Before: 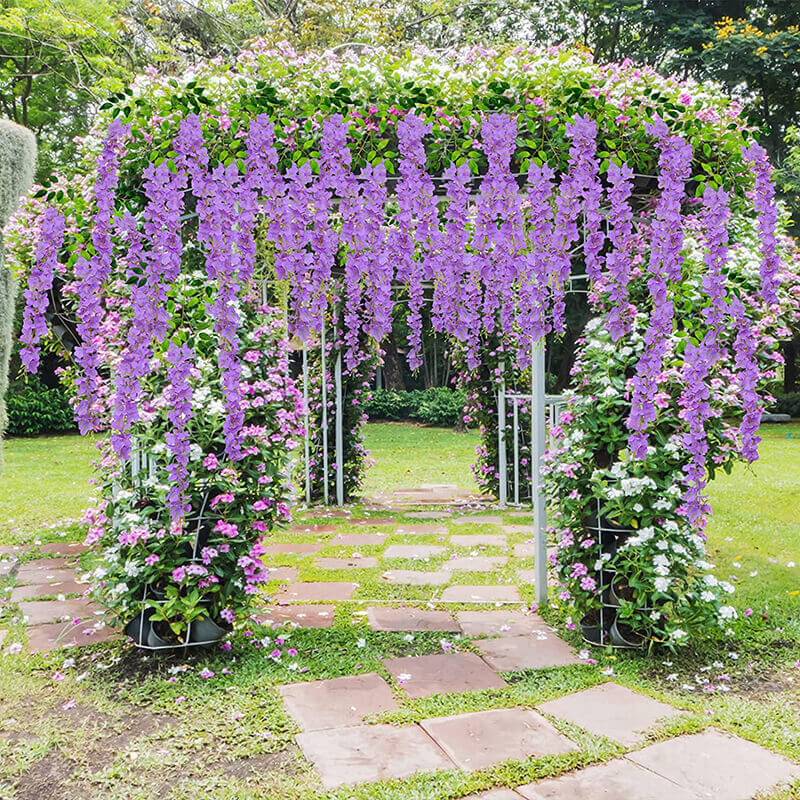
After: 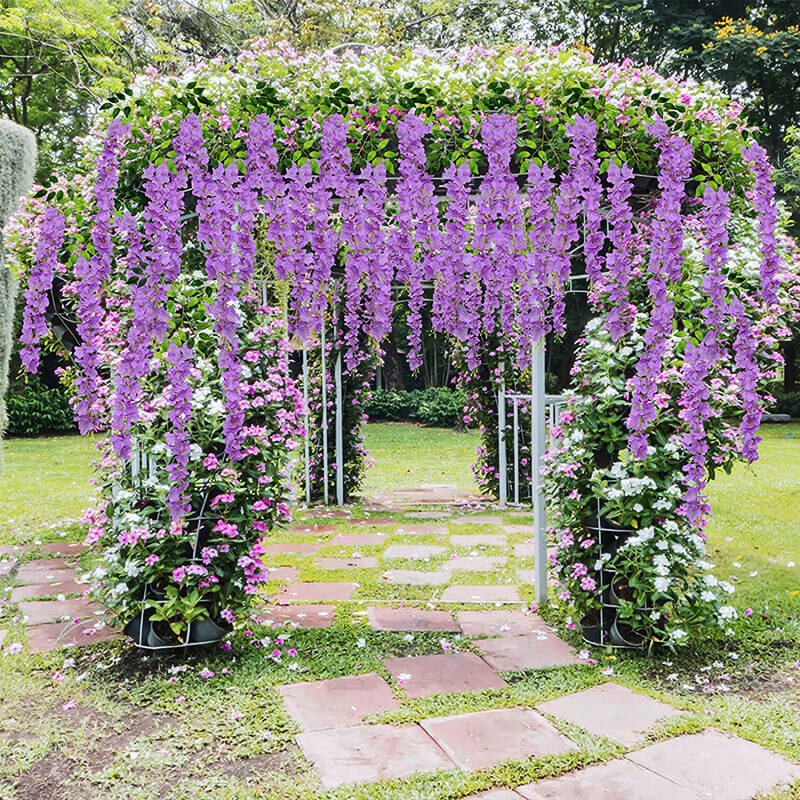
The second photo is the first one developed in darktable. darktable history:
white balance: red 0.982, blue 1.018
tone curve: curves: ch0 [(0, 0) (0.227, 0.17) (0.766, 0.774) (1, 1)]; ch1 [(0, 0) (0.114, 0.127) (0.437, 0.452) (0.498, 0.498) (0.529, 0.541) (0.579, 0.589) (1, 1)]; ch2 [(0, 0) (0.233, 0.259) (0.493, 0.492) (0.587, 0.573) (1, 1)], color space Lab, independent channels, preserve colors none
